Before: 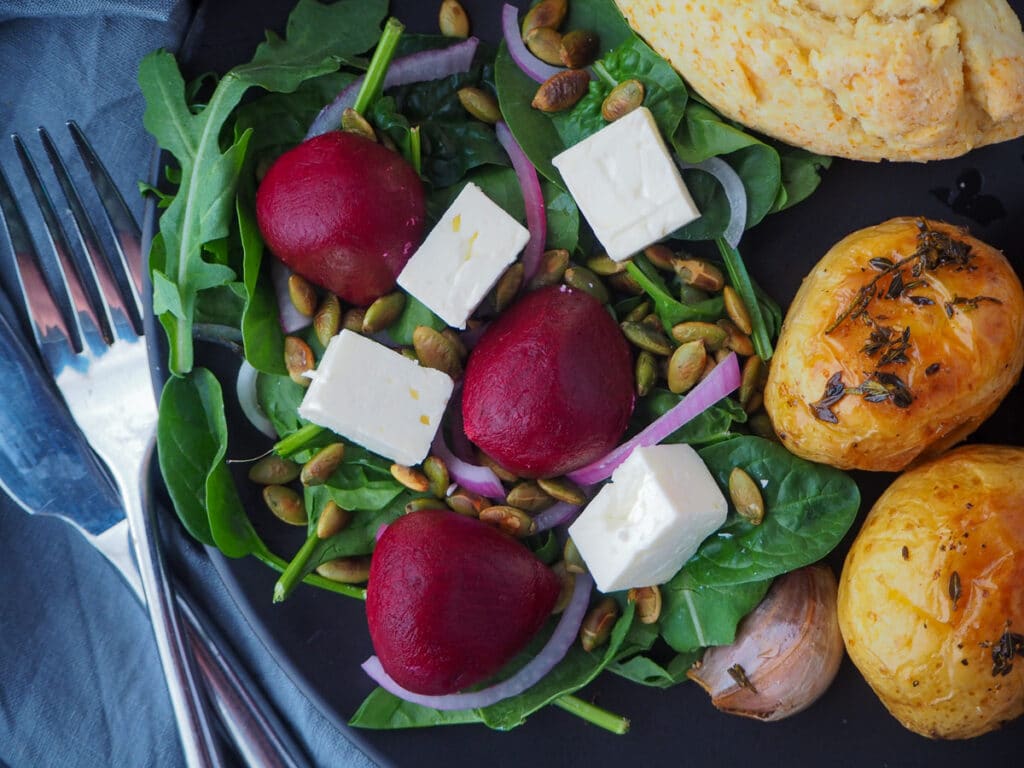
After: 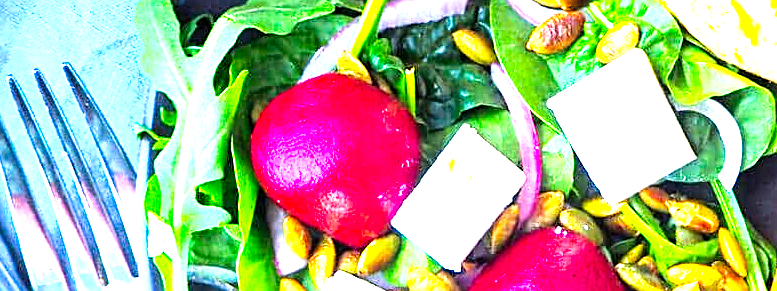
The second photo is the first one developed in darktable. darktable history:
exposure: exposure 3.083 EV, compensate highlight preservation false
sharpen: on, module defaults
crop: left 0.568%, top 7.633%, right 23.535%, bottom 54.413%
color balance rgb: perceptual saturation grading › global saturation 42.921%, perceptual brilliance grading › global brilliance 1.667%, perceptual brilliance grading › highlights -3.503%, contrast -9.504%
levels: mode automatic, levels [0, 0.478, 1]
tone equalizer: -8 EV -0.726 EV, -7 EV -0.677 EV, -6 EV -0.61 EV, -5 EV -0.393 EV, -3 EV 0.386 EV, -2 EV 0.6 EV, -1 EV 0.693 EV, +0 EV 0.739 EV, edges refinement/feathering 500, mask exposure compensation -1.24 EV, preserve details no
tone curve: curves: ch0 [(0, 0) (0.003, 0) (0.011, 0.001) (0.025, 0.003) (0.044, 0.006) (0.069, 0.009) (0.1, 0.013) (0.136, 0.032) (0.177, 0.067) (0.224, 0.121) (0.277, 0.185) (0.335, 0.255) (0.399, 0.333) (0.468, 0.417) (0.543, 0.508) (0.623, 0.606) (0.709, 0.71) (0.801, 0.819) (0.898, 0.926) (1, 1)], preserve colors none
local contrast: highlights 103%, shadows 100%, detail 119%, midtone range 0.2
